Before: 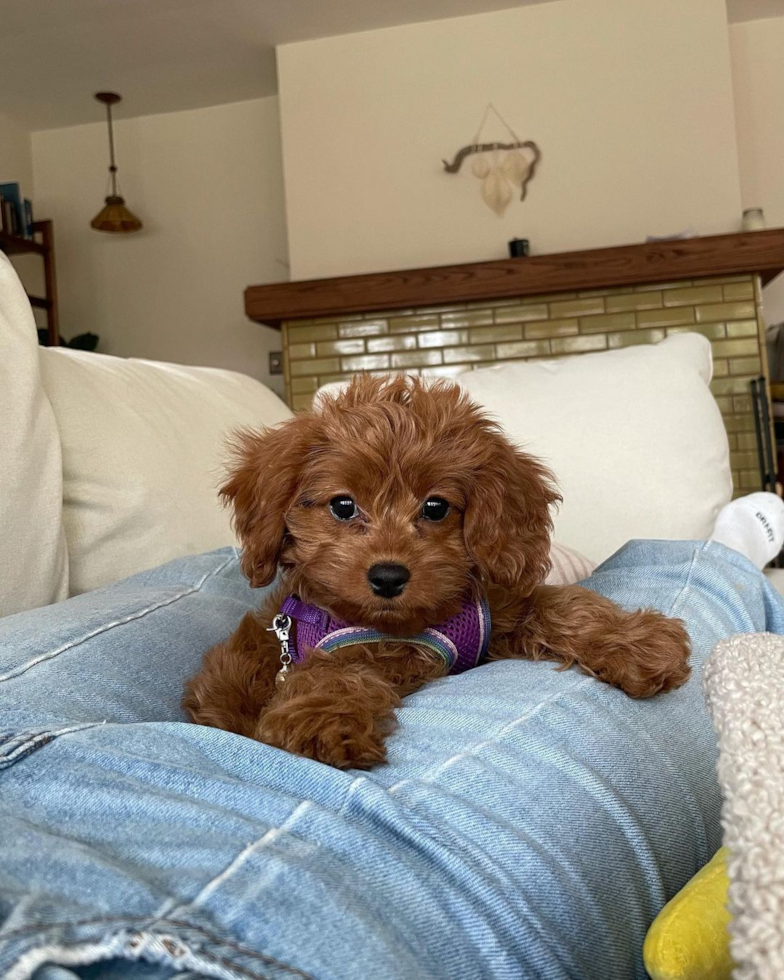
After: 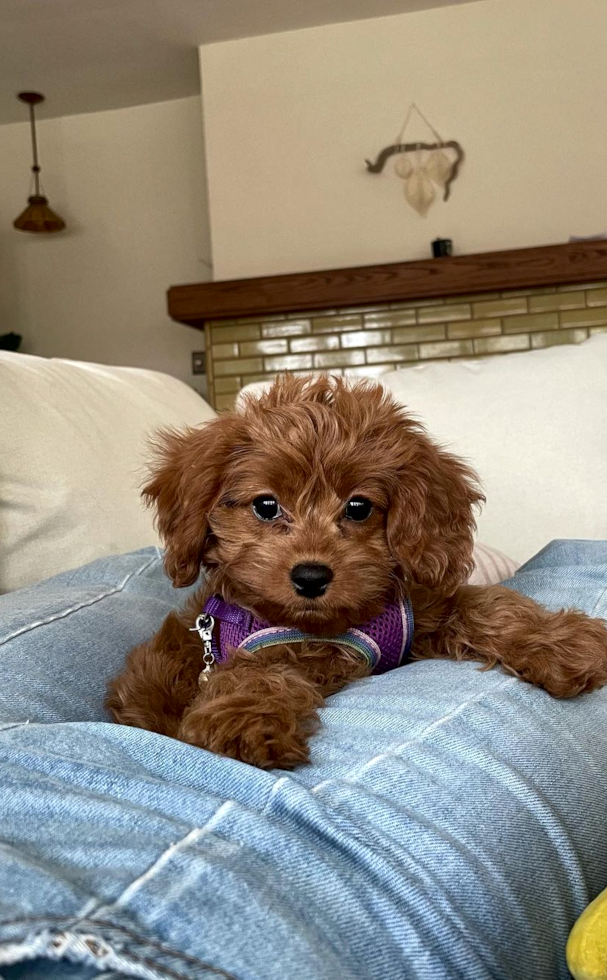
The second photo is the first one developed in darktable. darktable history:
local contrast: mode bilateral grid, contrast 20, coarseness 50, detail 150%, midtone range 0.2
crop: left 9.873%, right 12.682%
